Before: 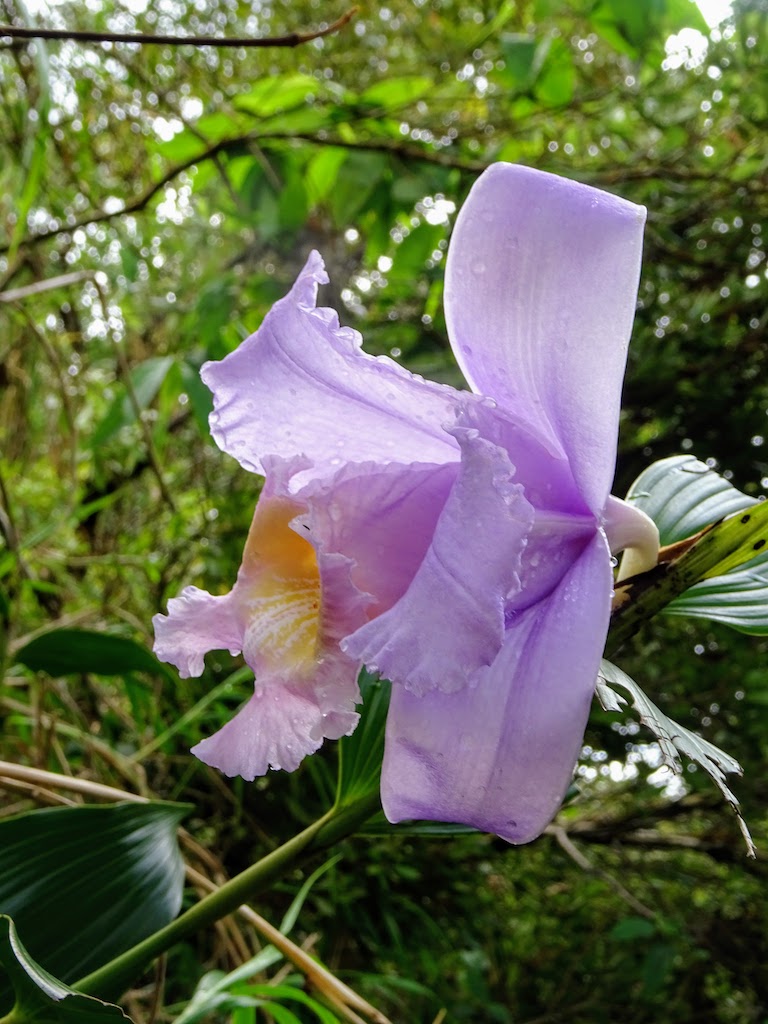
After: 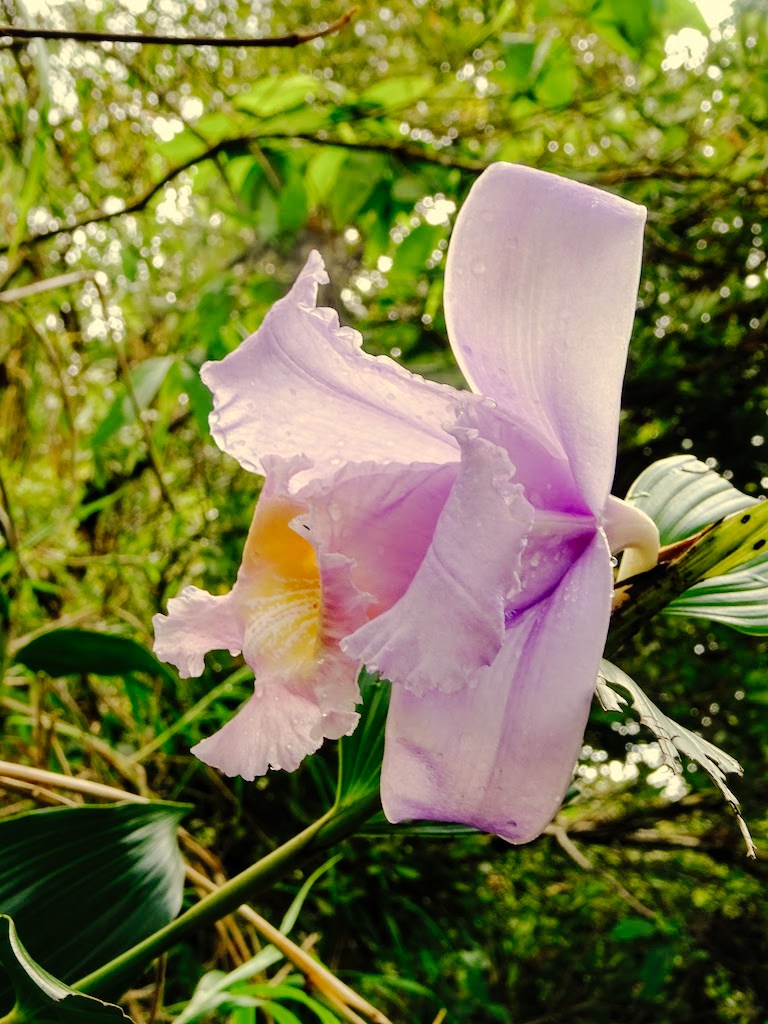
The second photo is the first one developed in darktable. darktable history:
white balance: red 1.08, blue 0.791
shadows and highlights: radius 125.46, shadows 30.51, highlights -30.51, low approximation 0.01, soften with gaussian
tone curve: curves: ch0 [(0, 0) (0.003, 0.001) (0.011, 0.008) (0.025, 0.015) (0.044, 0.025) (0.069, 0.037) (0.1, 0.056) (0.136, 0.091) (0.177, 0.157) (0.224, 0.231) (0.277, 0.319) (0.335, 0.4) (0.399, 0.493) (0.468, 0.571) (0.543, 0.645) (0.623, 0.706) (0.709, 0.77) (0.801, 0.838) (0.898, 0.918) (1, 1)], preserve colors none
